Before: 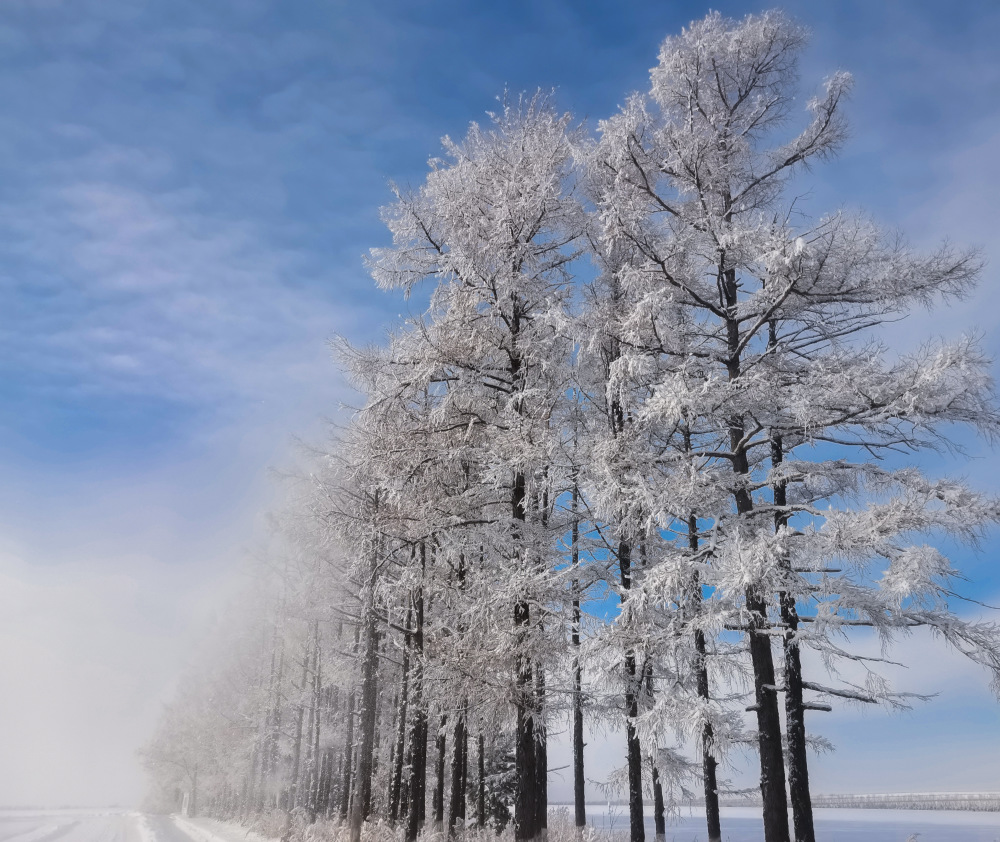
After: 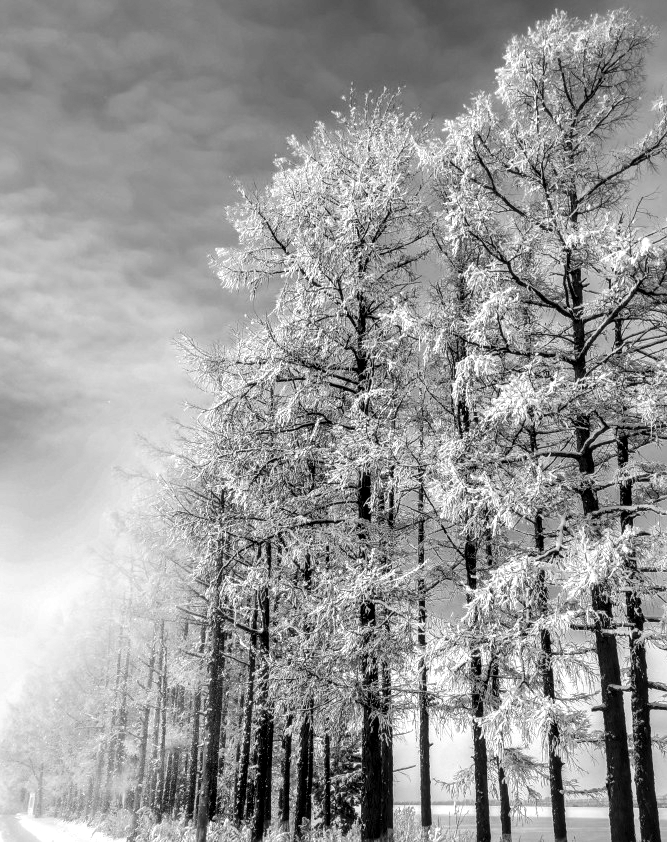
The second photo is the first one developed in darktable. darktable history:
crop and rotate: left 15.446%, right 17.836%
monochrome: a -35.87, b 49.73, size 1.7
local contrast: detail 160%
tone equalizer: -8 EV -0.75 EV, -7 EV -0.7 EV, -6 EV -0.6 EV, -5 EV -0.4 EV, -3 EV 0.4 EV, -2 EV 0.6 EV, -1 EV 0.7 EV, +0 EV 0.75 EV, edges refinement/feathering 500, mask exposure compensation -1.57 EV, preserve details no
